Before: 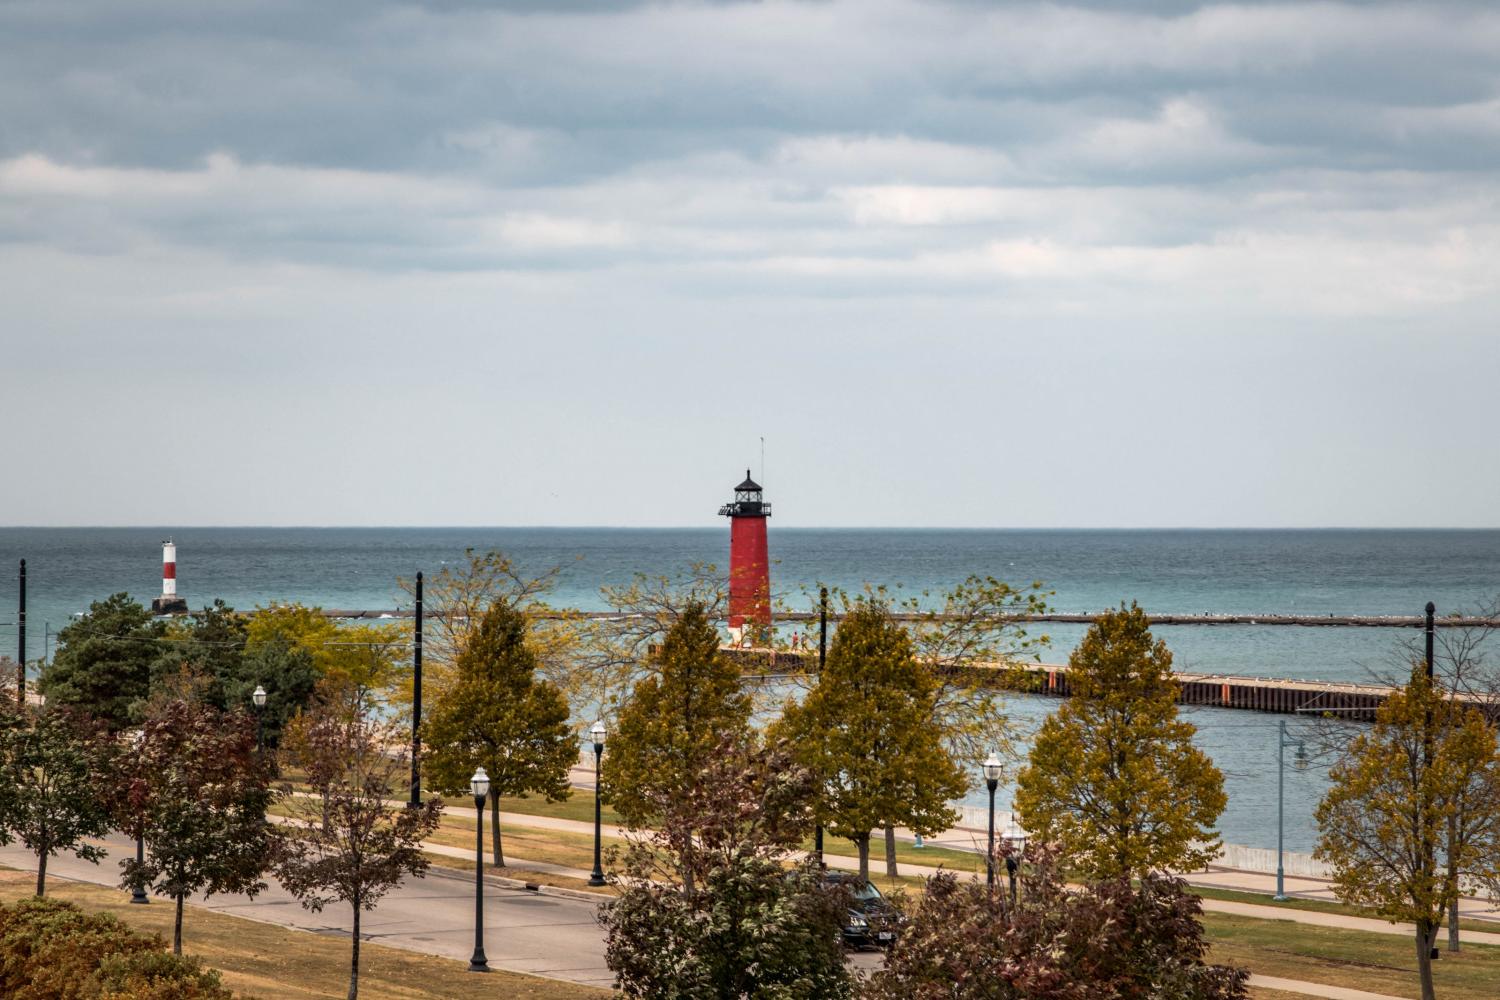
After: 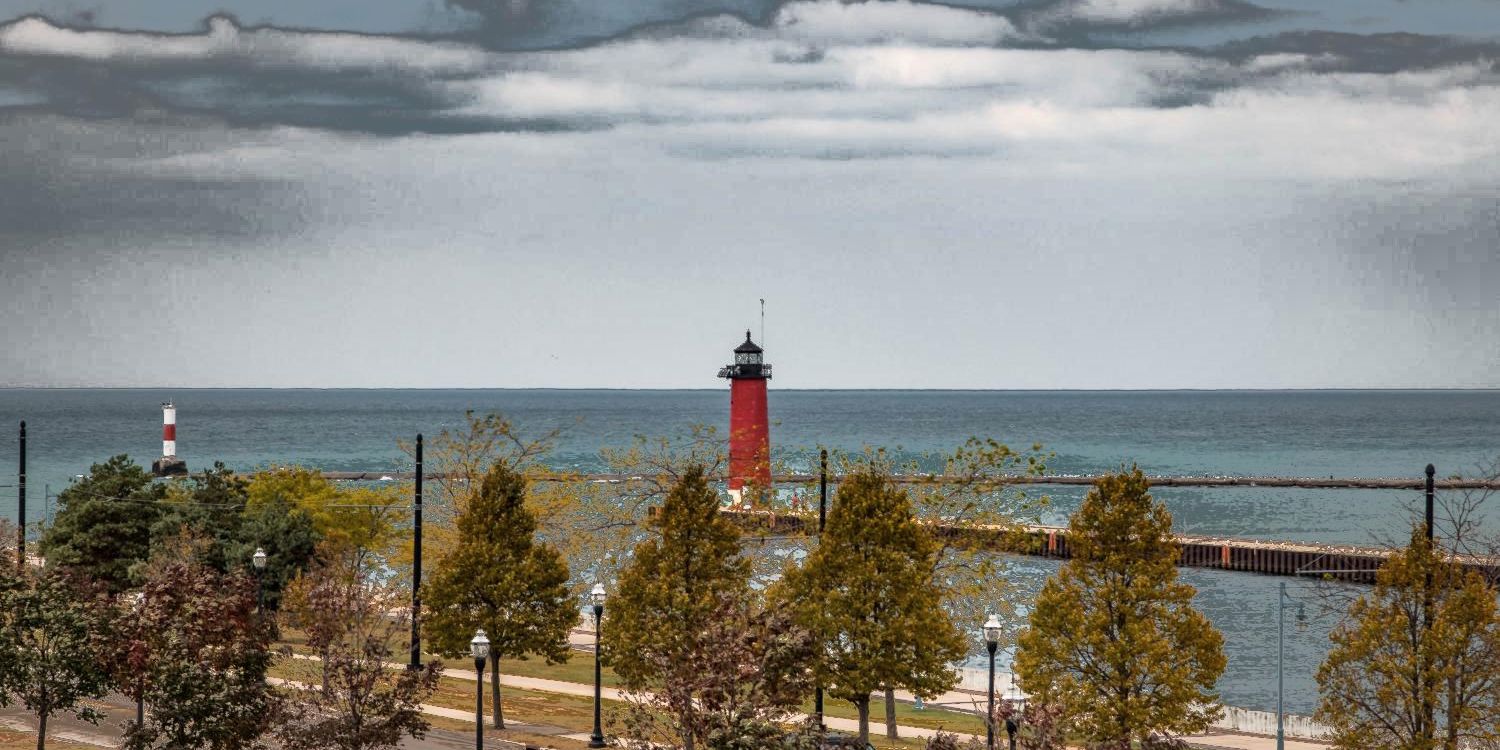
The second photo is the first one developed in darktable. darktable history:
crop: top 13.819%, bottom 11.169%
contrast brightness saturation: saturation -0.05
shadows and highlights: soften with gaussian
fill light: exposure -0.73 EV, center 0.69, width 2.2
